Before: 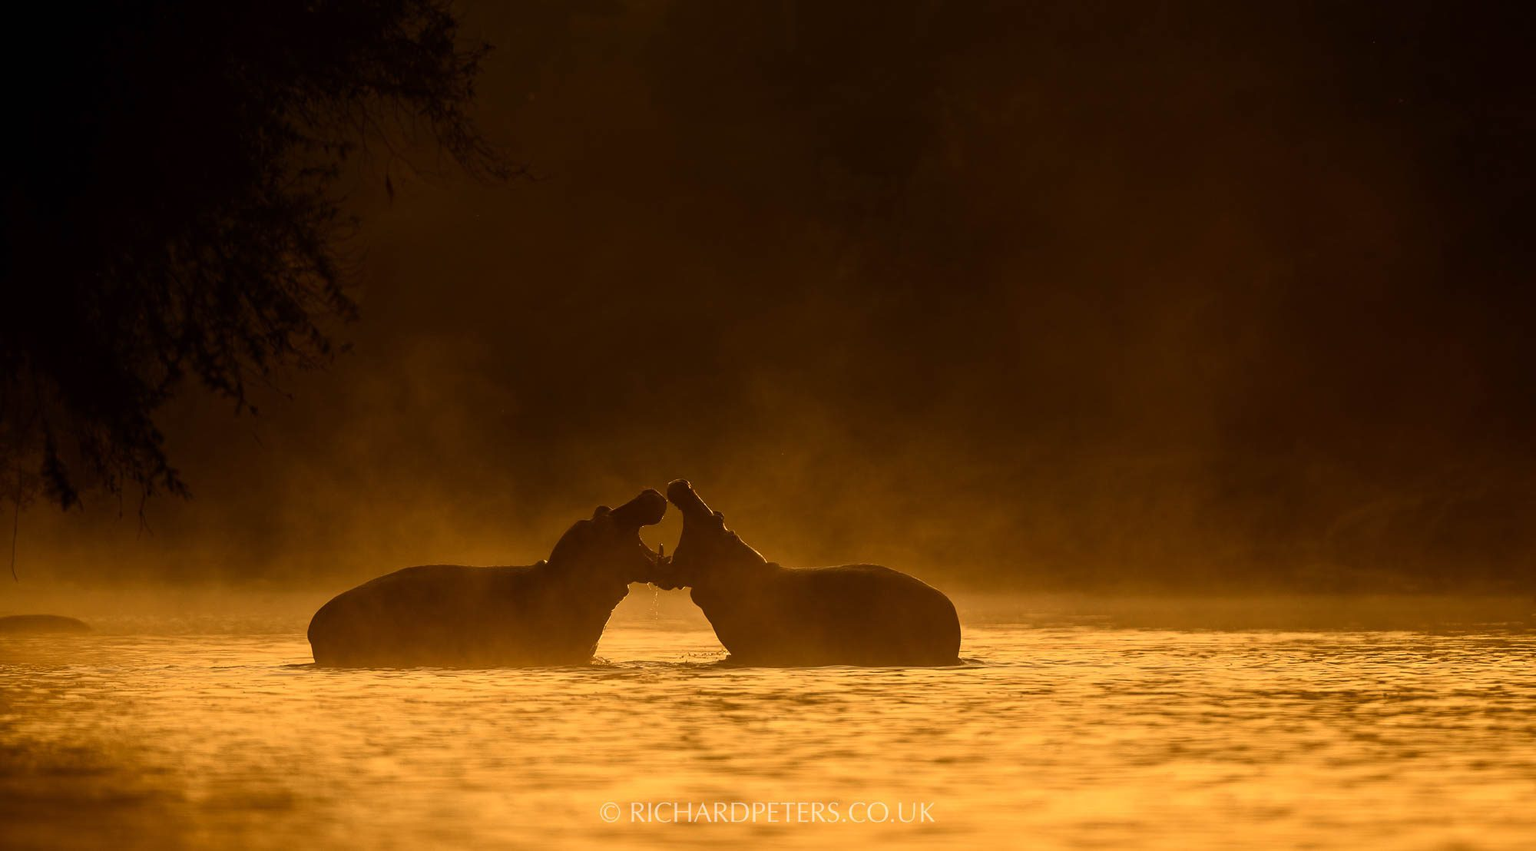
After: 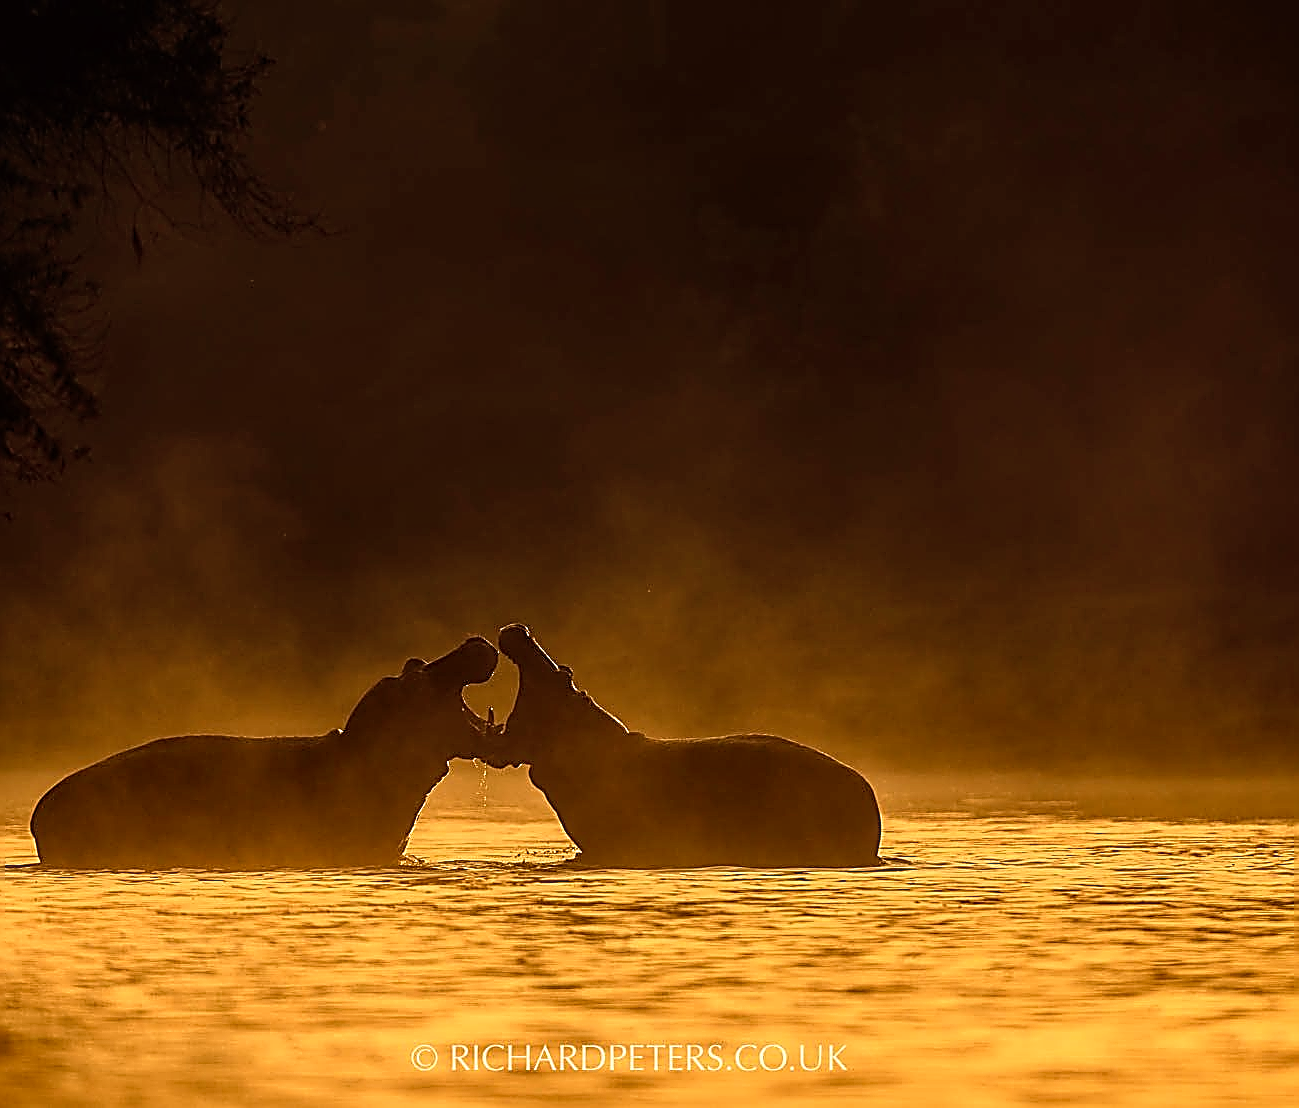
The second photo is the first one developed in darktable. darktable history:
crop and rotate: left 18.546%, right 16.476%
local contrast: detail 130%
sharpen: amount 1.994
contrast equalizer: octaves 7, y [[0.5 ×6], [0.5 ×6], [0.5, 0.5, 0.501, 0.545, 0.707, 0.863], [0 ×6], [0 ×6]]
tone curve: curves: ch0 [(0, 0.012) (0.056, 0.046) (0.218, 0.213) (0.606, 0.62) (0.82, 0.846) (1, 1)]; ch1 [(0, 0) (0.226, 0.261) (0.403, 0.437) (0.469, 0.472) (0.495, 0.499) (0.514, 0.504) (0.545, 0.555) (0.59, 0.598) (0.714, 0.733) (1, 1)]; ch2 [(0, 0) (0.269, 0.299) (0.459, 0.45) (0.498, 0.499) (0.523, 0.512) (0.568, 0.558) (0.634, 0.617) (0.702, 0.662) (0.781, 0.775) (1, 1)], preserve colors none
